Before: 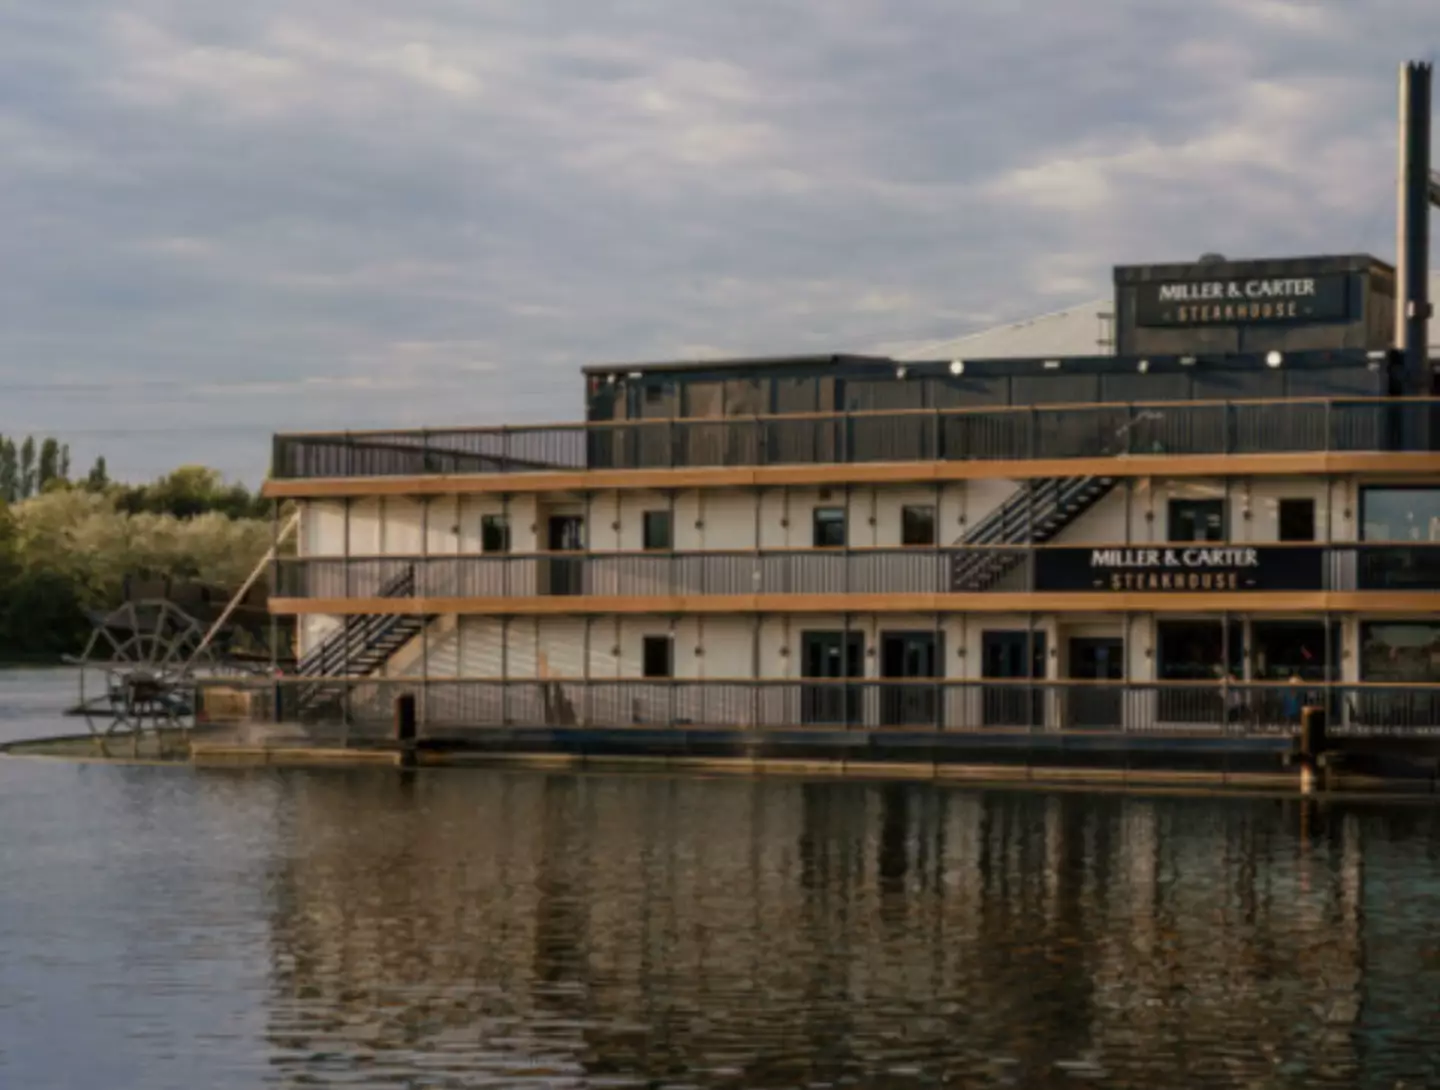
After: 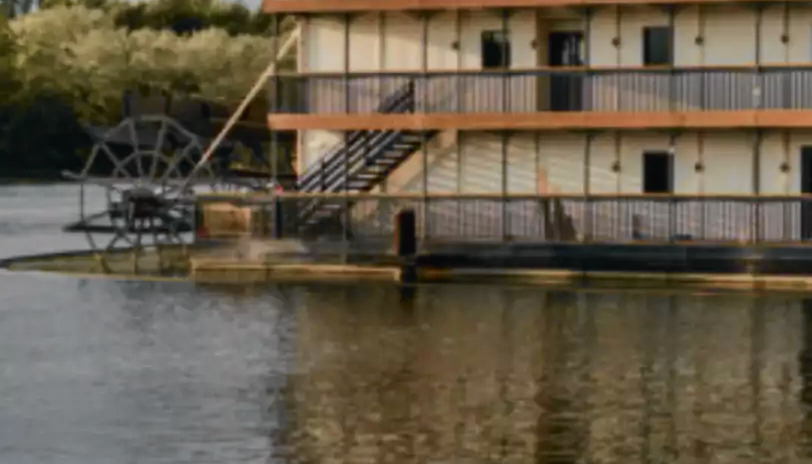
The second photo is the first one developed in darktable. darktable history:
shadows and highlights: low approximation 0.01, soften with gaussian
white balance: red 0.982, blue 1.018
crop: top 44.483%, right 43.593%, bottom 12.892%
tone curve: curves: ch0 [(0, 0.015) (0.037, 0.032) (0.131, 0.113) (0.275, 0.26) (0.497, 0.531) (0.617, 0.663) (0.704, 0.748) (0.813, 0.842) (0.911, 0.931) (0.997, 1)]; ch1 [(0, 0) (0.301, 0.3) (0.444, 0.438) (0.493, 0.494) (0.501, 0.499) (0.534, 0.543) (0.582, 0.605) (0.658, 0.687) (0.746, 0.79) (1, 1)]; ch2 [(0, 0) (0.246, 0.234) (0.36, 0.356) (0.415, 0.426) (0.476, 0.492) (0.502, 0.499) (0.525, 0.513) (0.533, 0.534) (0.586, 0.598) (0.634, 0.643) (0.706, 0.717) (0.853, 0.83) (1, 0.951)], color space Lab, independent channels, preserve colors none
